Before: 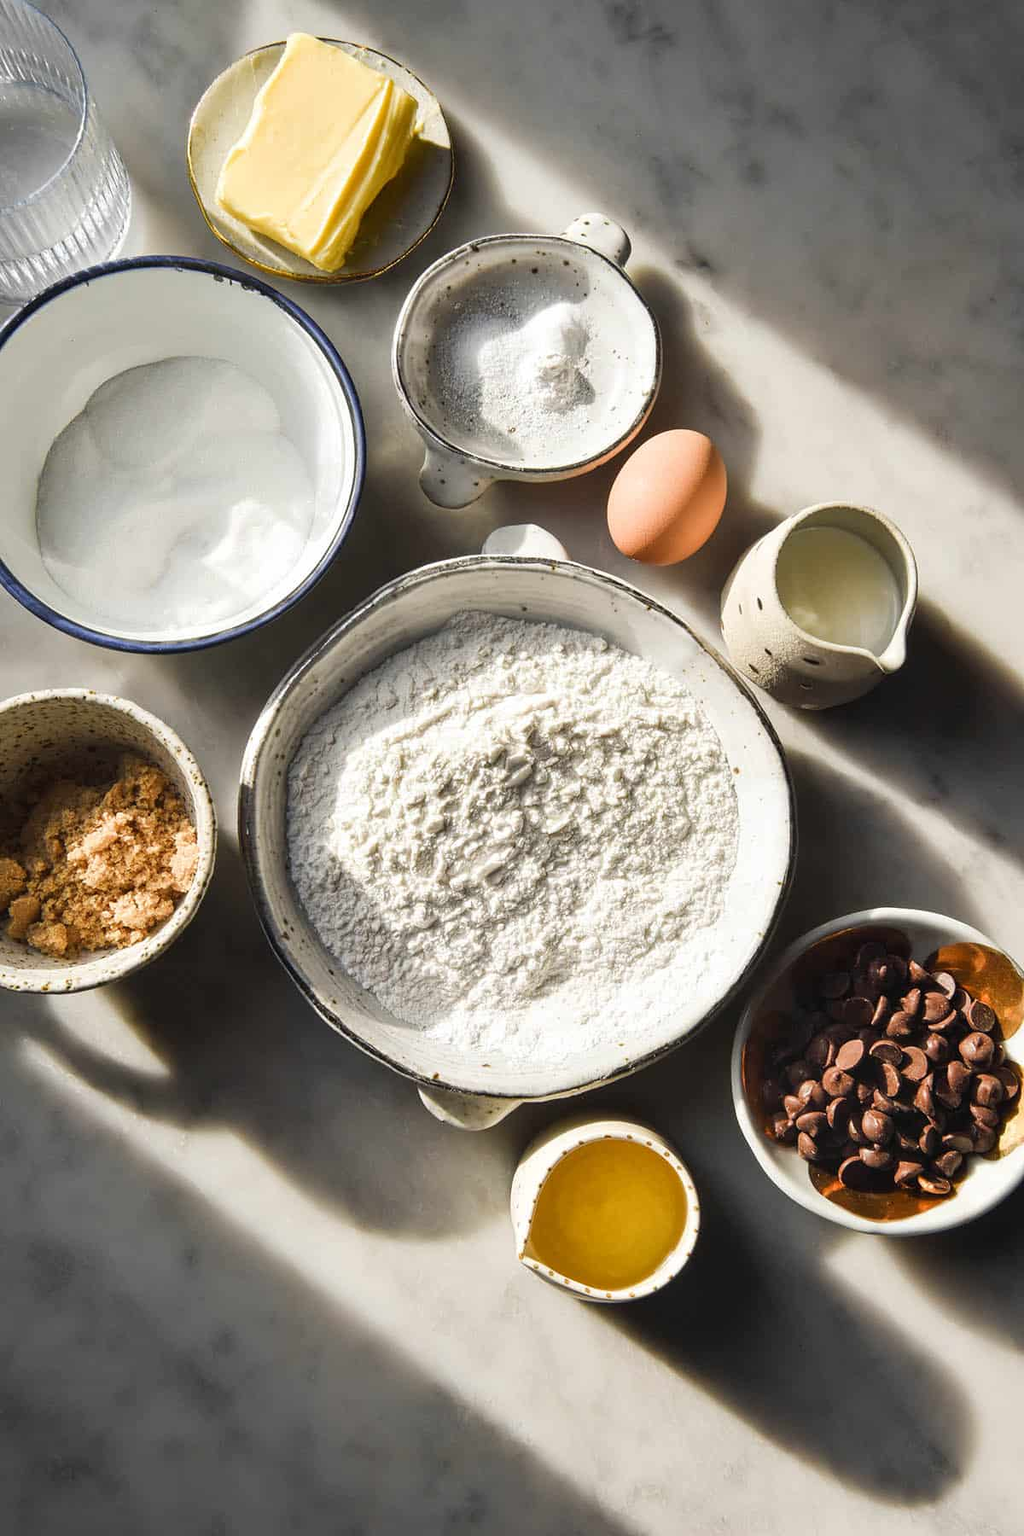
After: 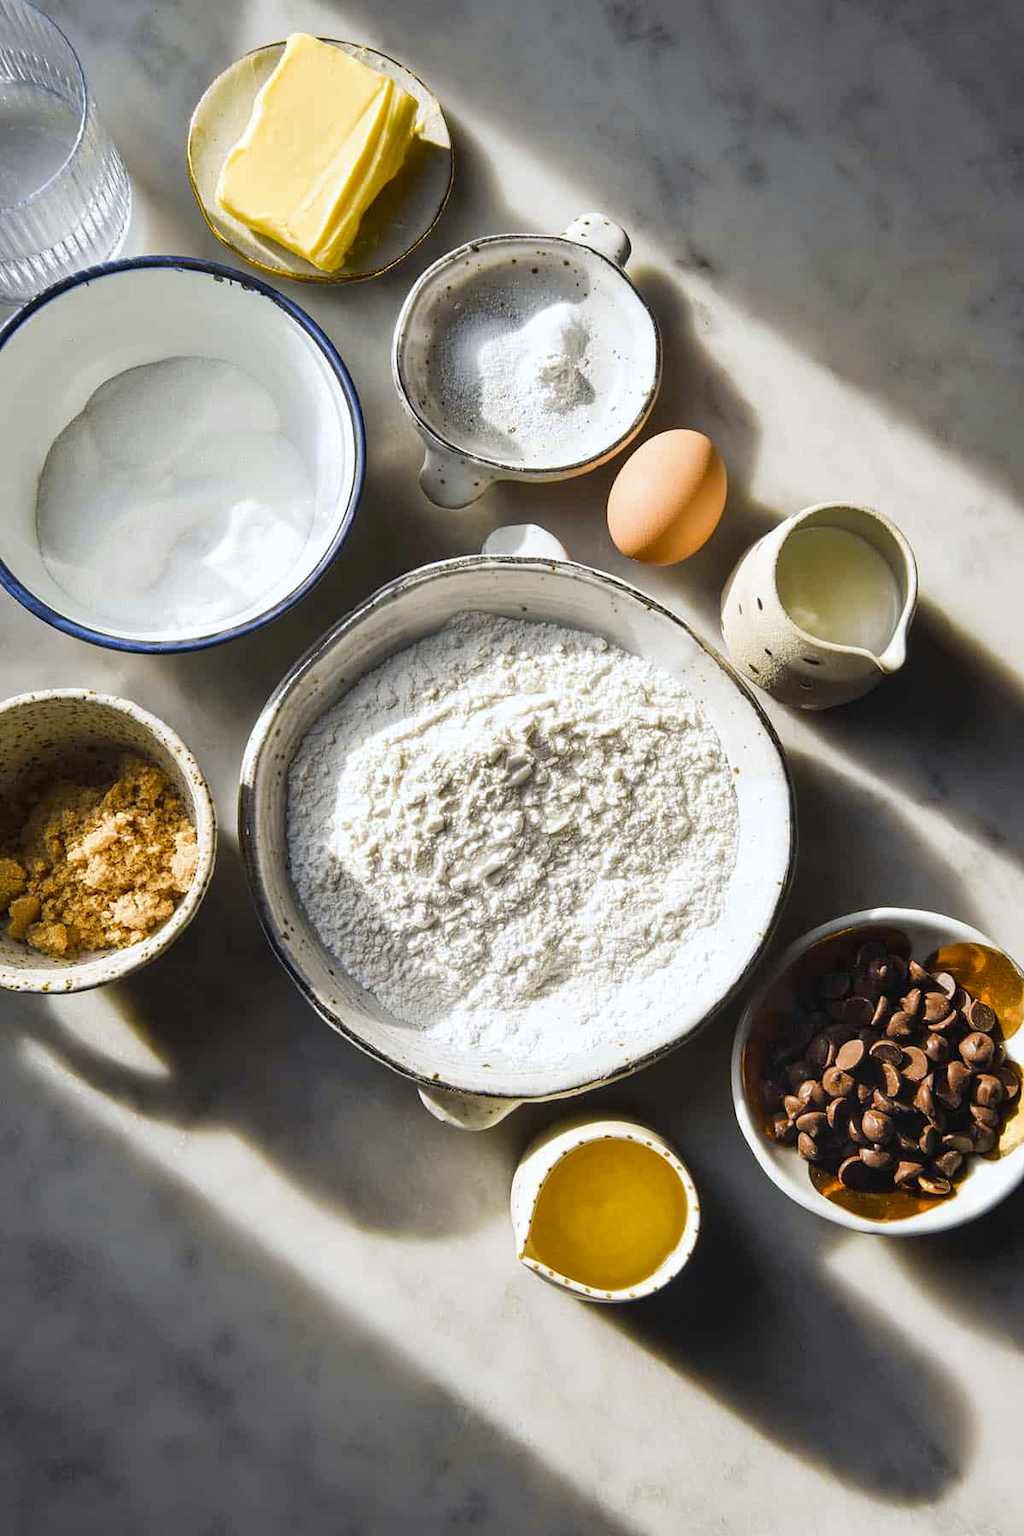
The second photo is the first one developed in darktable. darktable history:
color contrast: green-magenta contrast 0.85, blue-yellow contrast 1.25, unbound 0
white balance: red 0.98, blue 1.034
